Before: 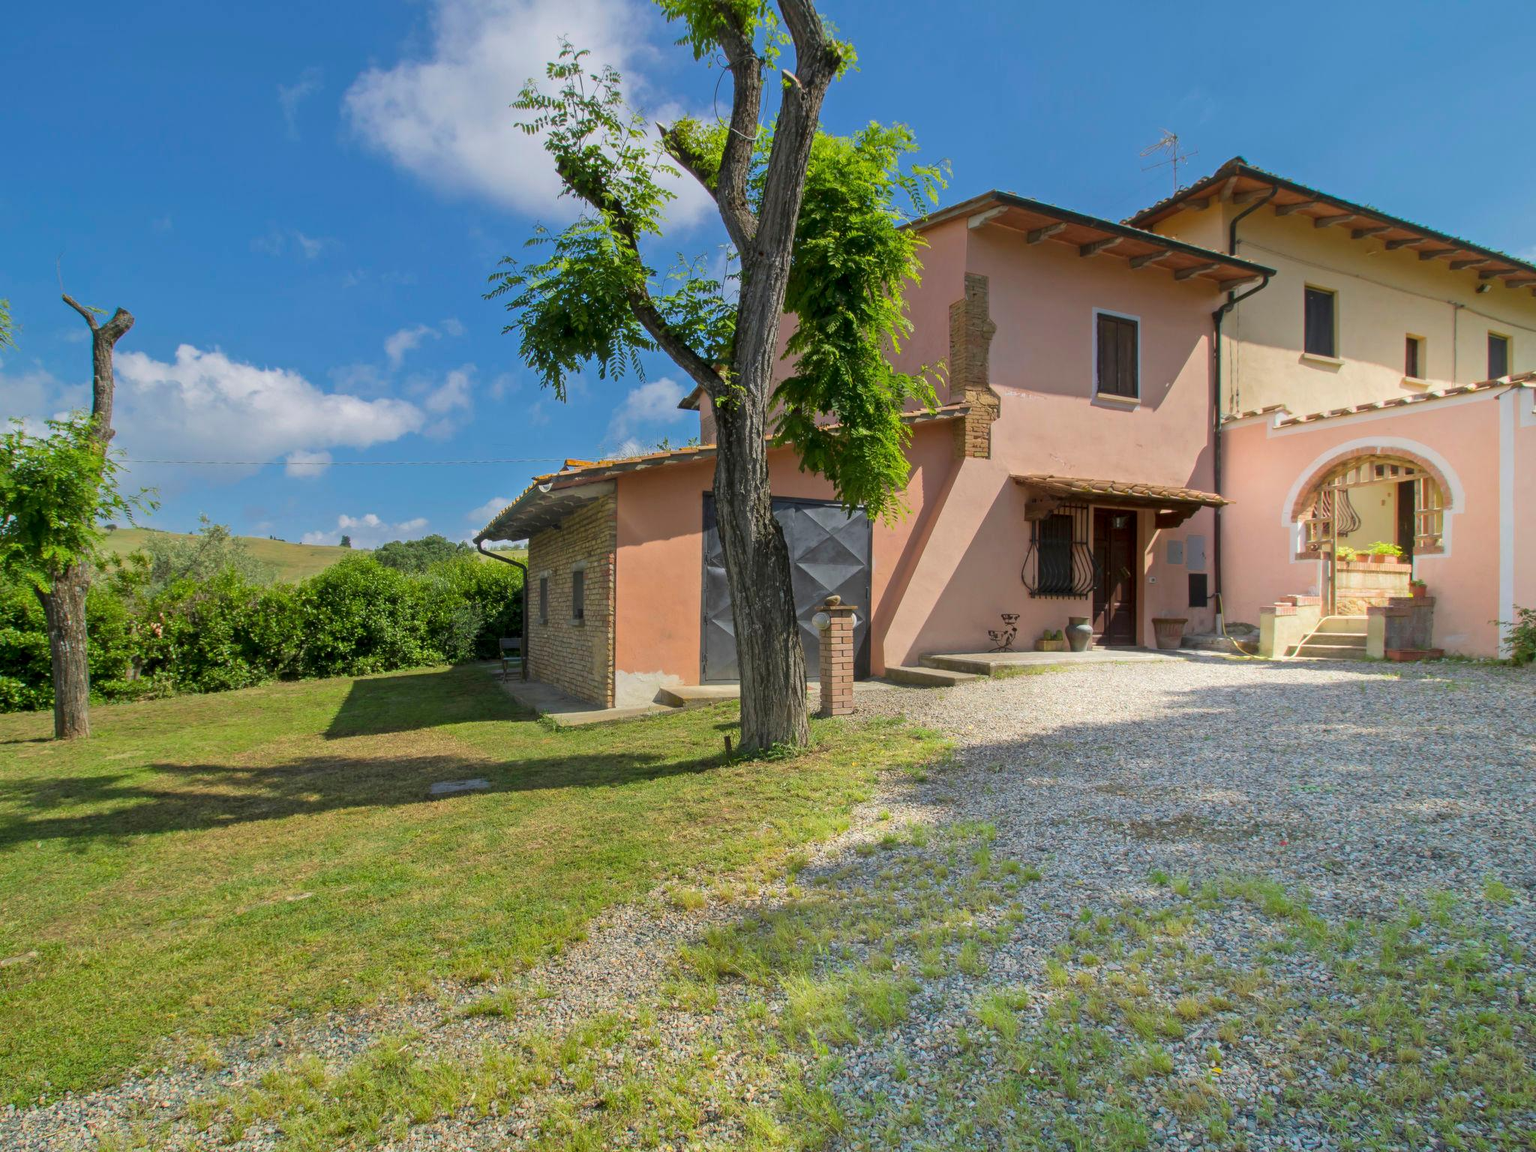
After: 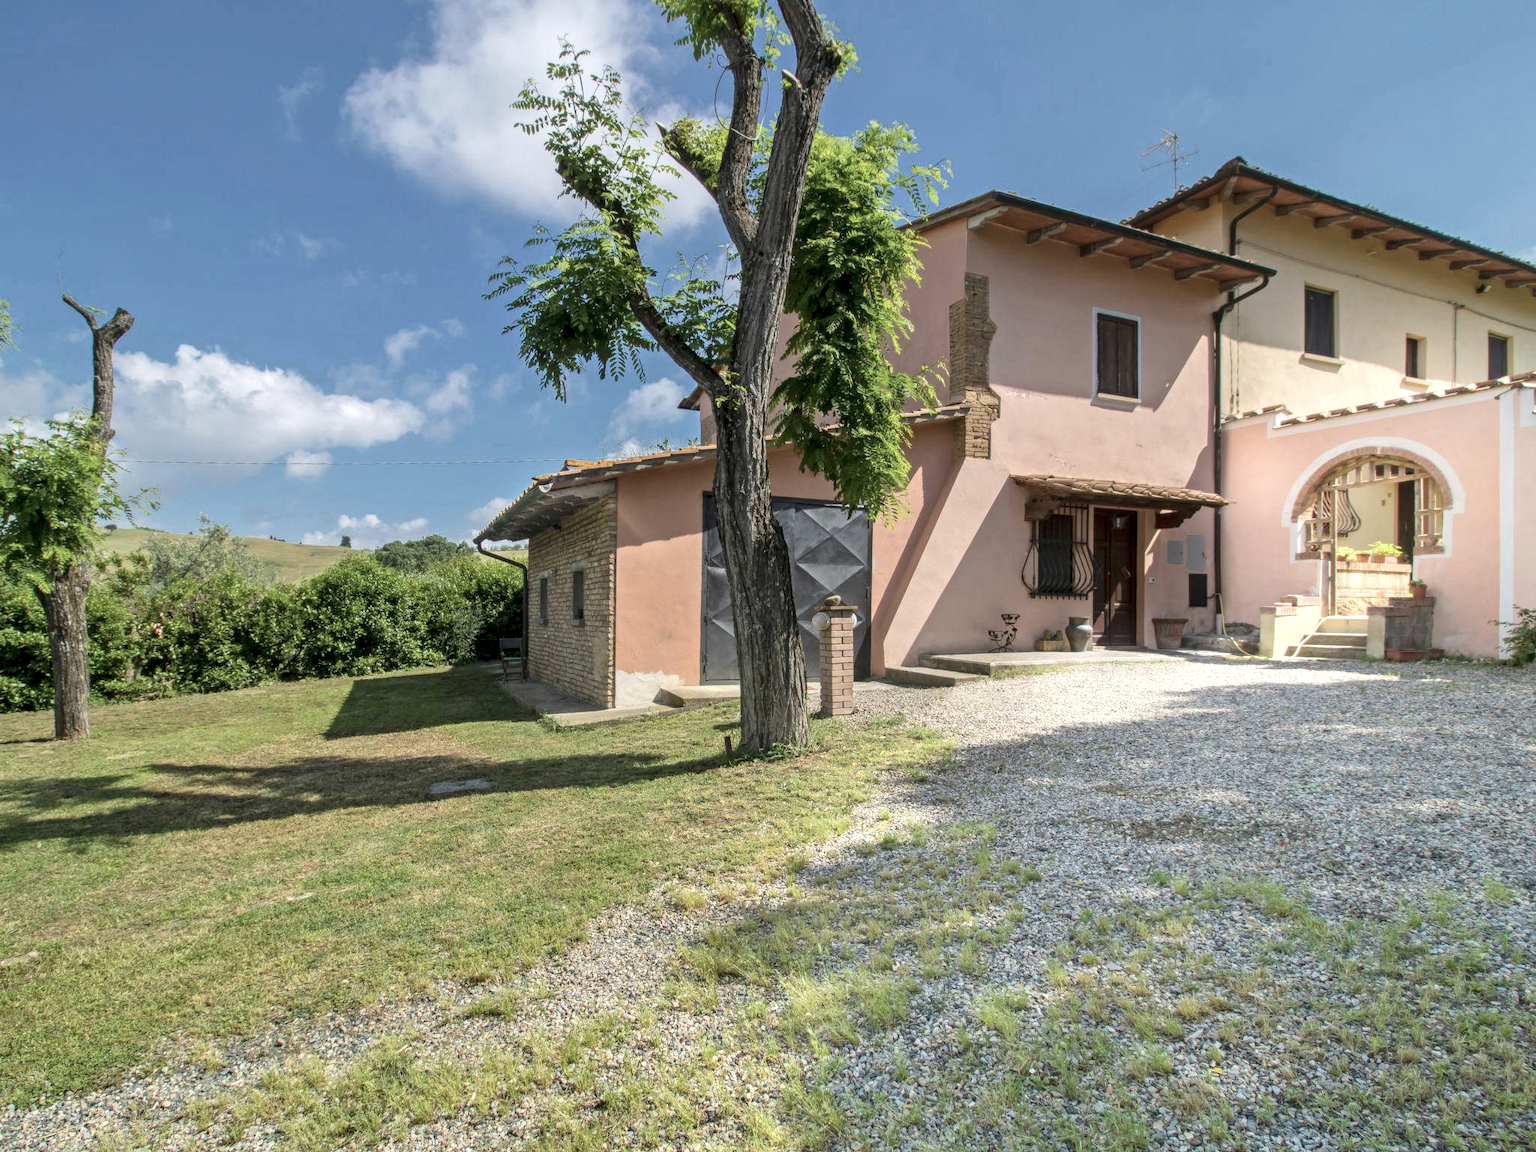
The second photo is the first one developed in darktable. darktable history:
local contrast: on, module defaults
exposure: exposure 0.354 EV, compensate highlight preservation false
contrast brightness saturation: contrast 0.095, saturation -0.356
